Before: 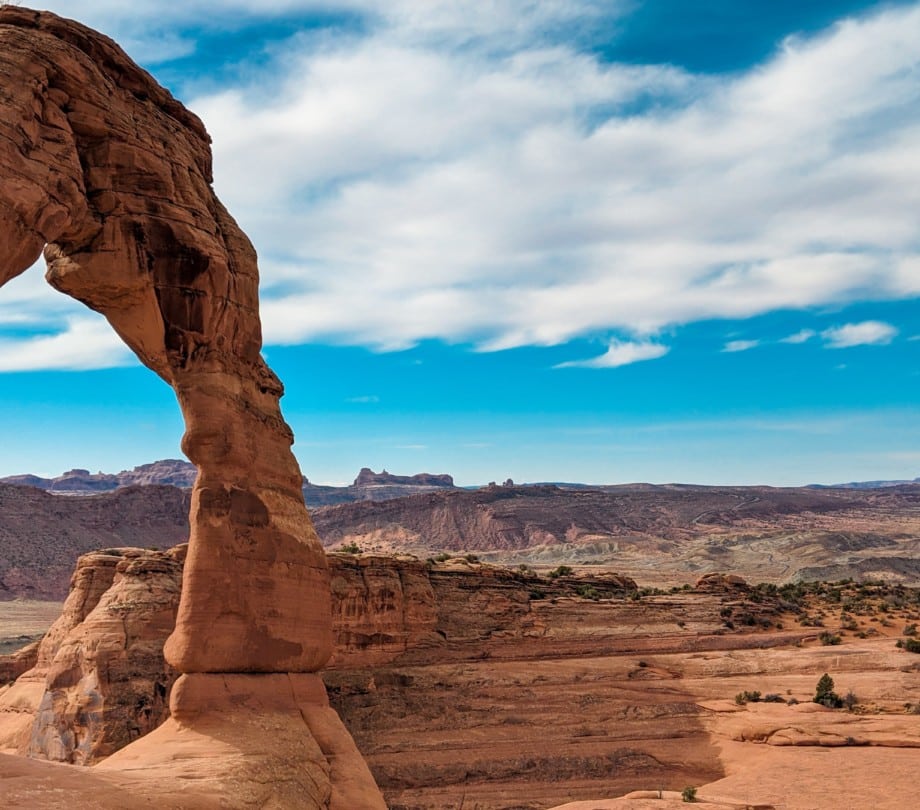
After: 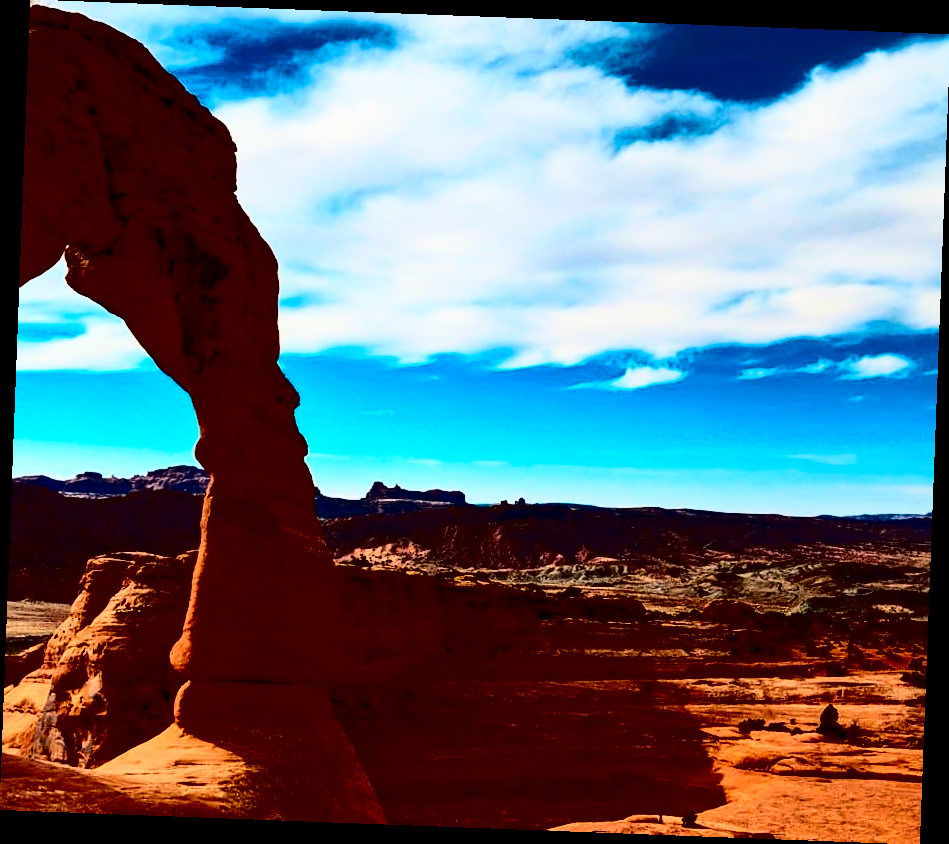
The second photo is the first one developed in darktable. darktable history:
contrast brightness saturation: contrast 0.77, brightness -1, saturation 1
rotate and perspective: rotation 2.17°, automatic cropping off
